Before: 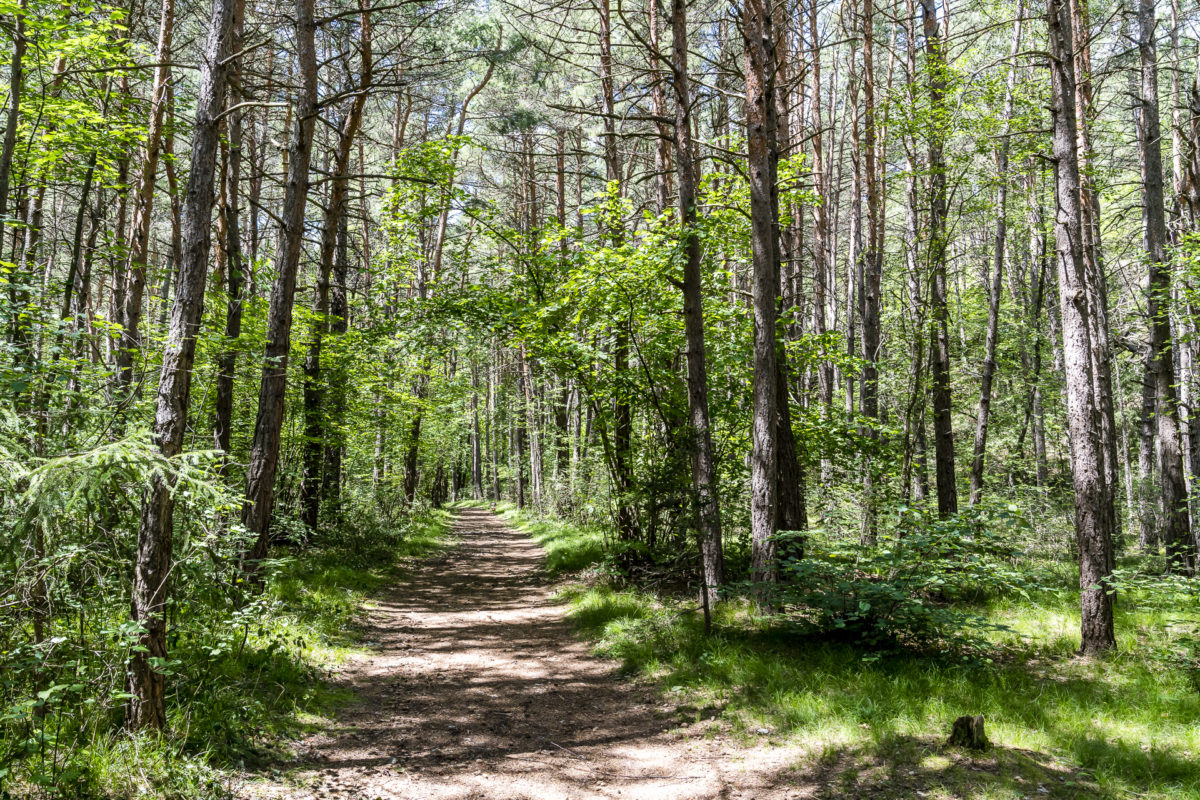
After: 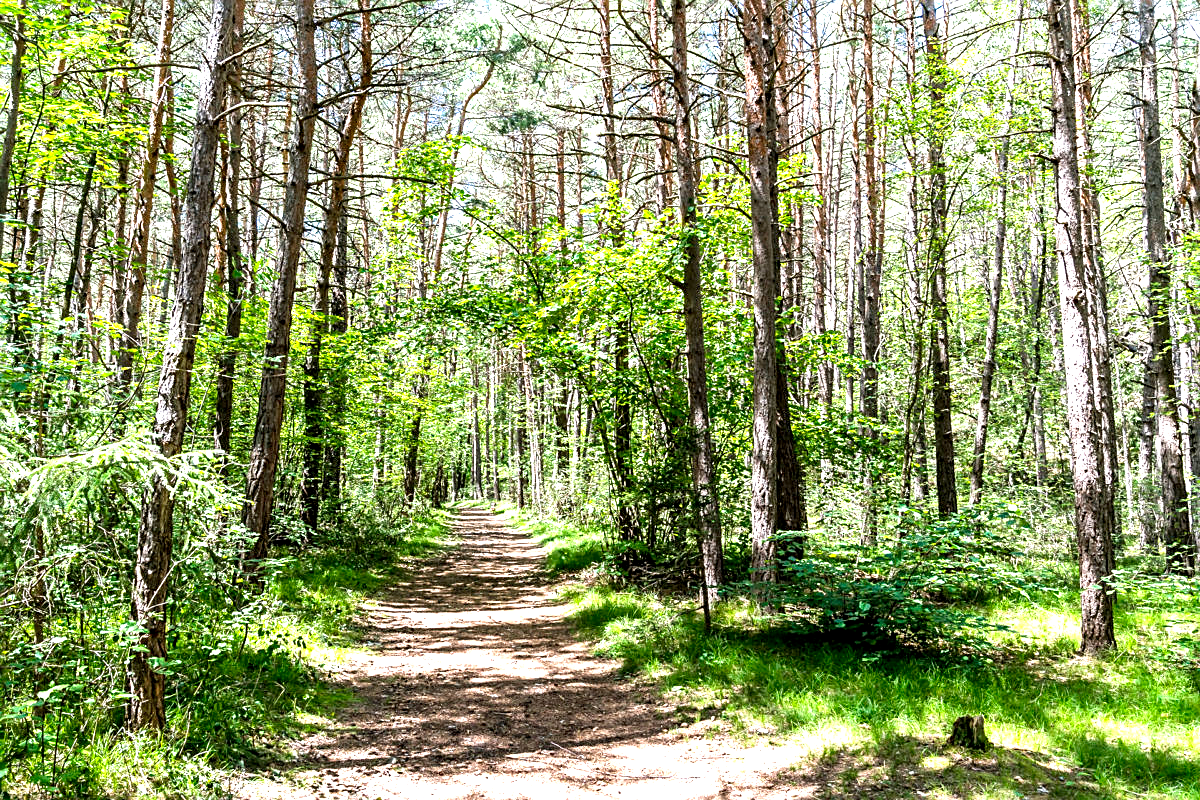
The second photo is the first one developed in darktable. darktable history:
exposure: black level correction 0.001, exposure 1.129 EV, compensate exposure bias true, compensate highlight preservation false
sharpen: on, module defaults
